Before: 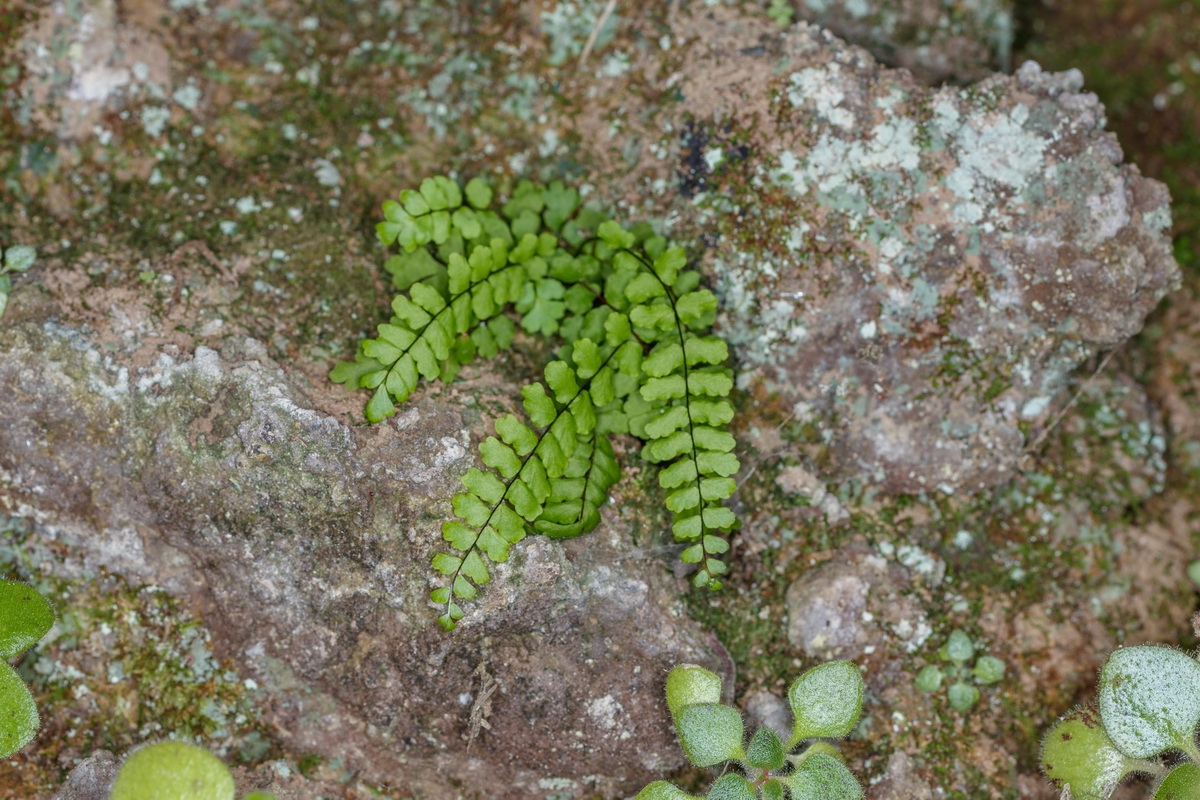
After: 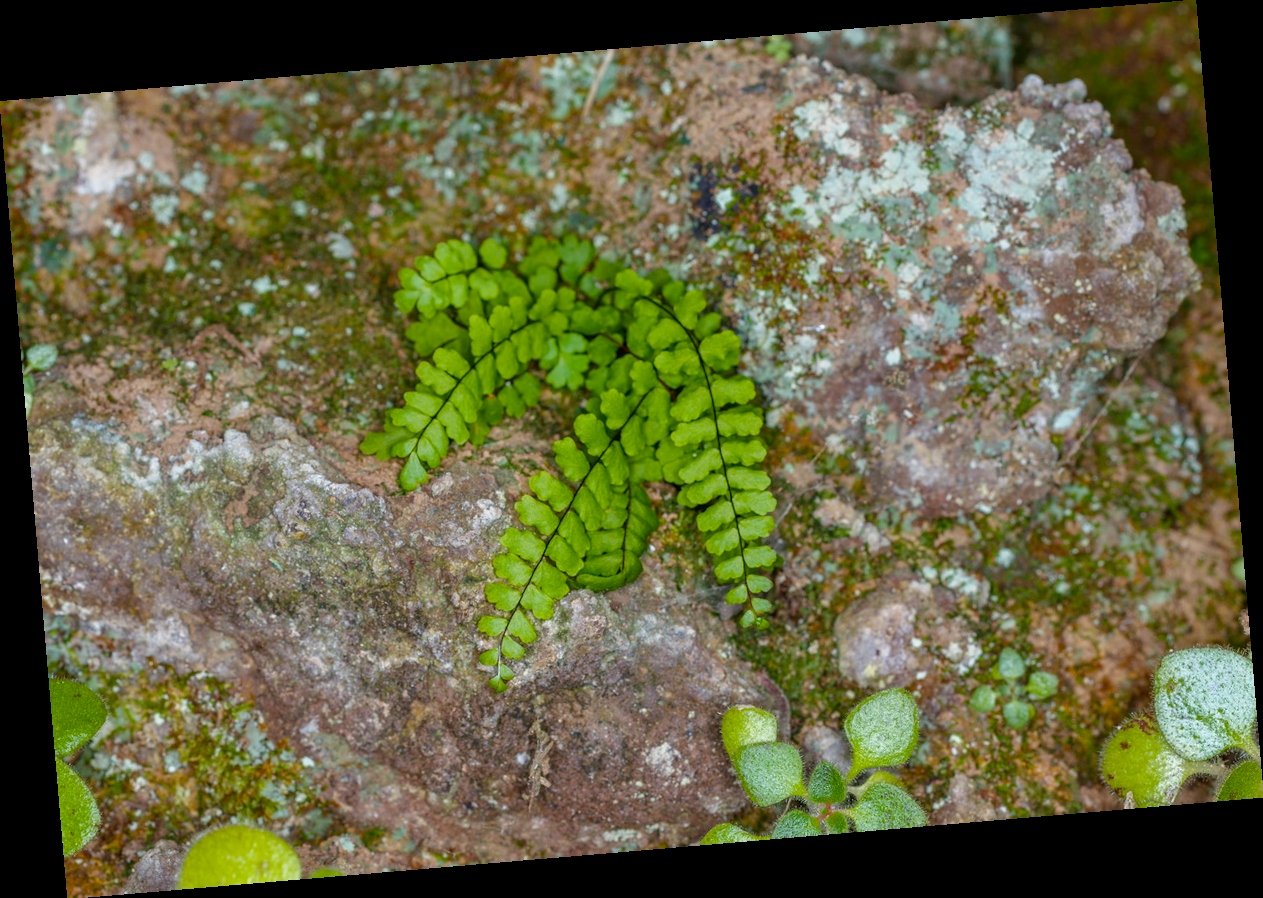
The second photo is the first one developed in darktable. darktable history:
rotate and perspective: rotation -4.86°, automatic cropping off
color balance rgb: linear chroma grading › global chroma 15%, perceptual saturation grading › global saturation 30%
shadows and highlights: shadows 0, highlights 40
